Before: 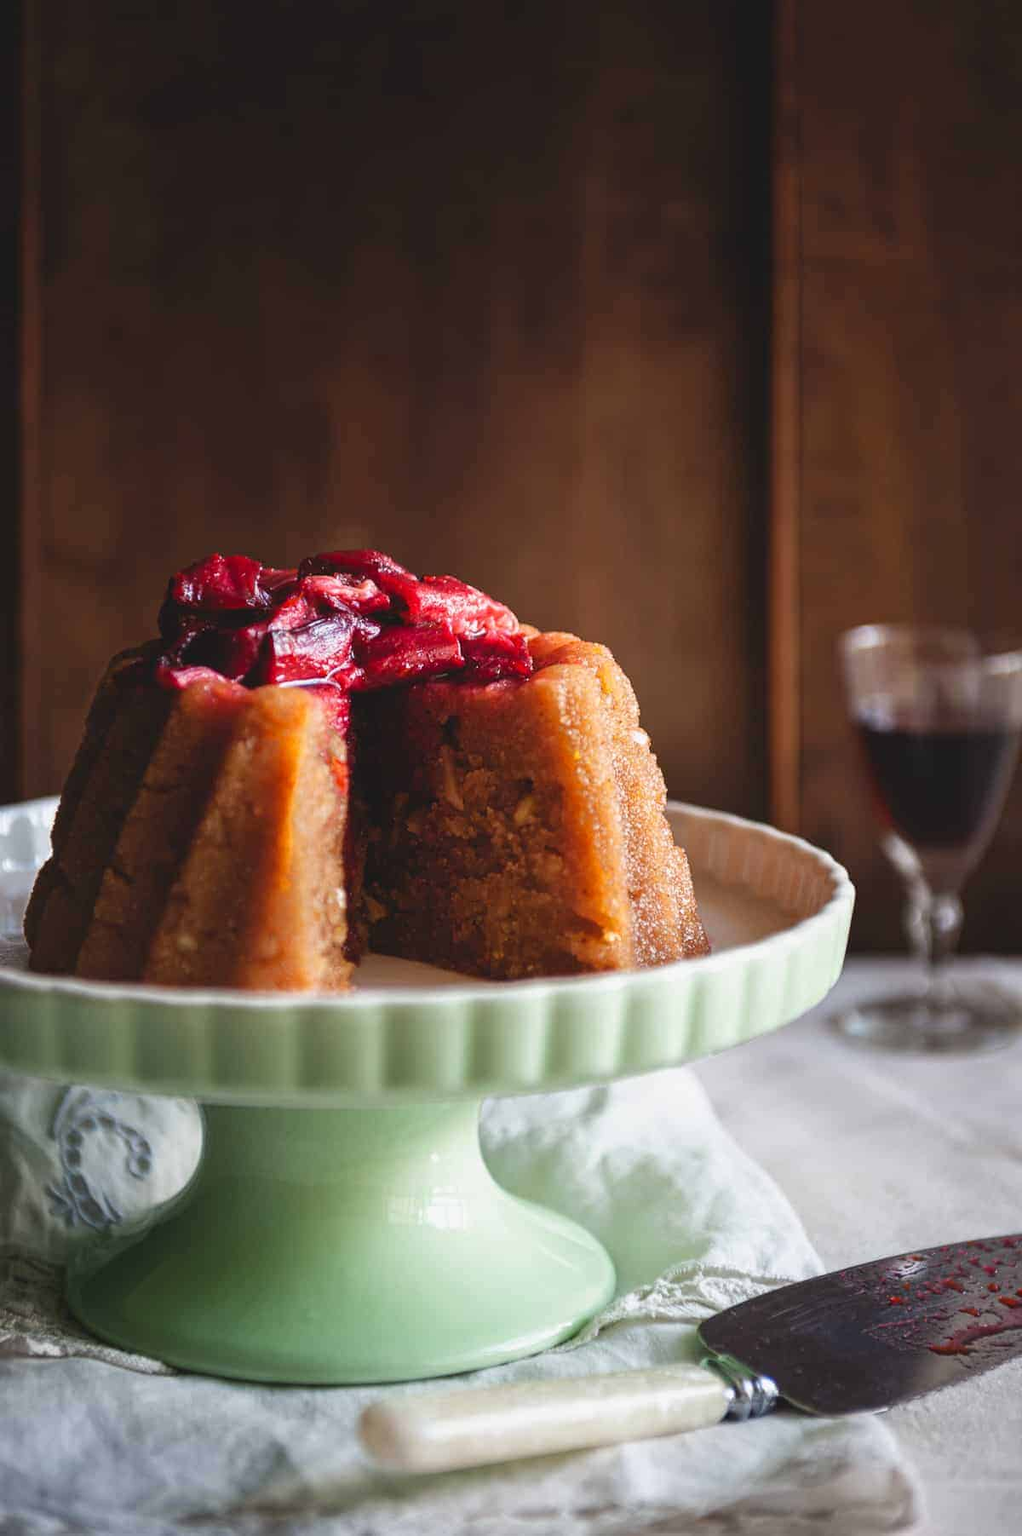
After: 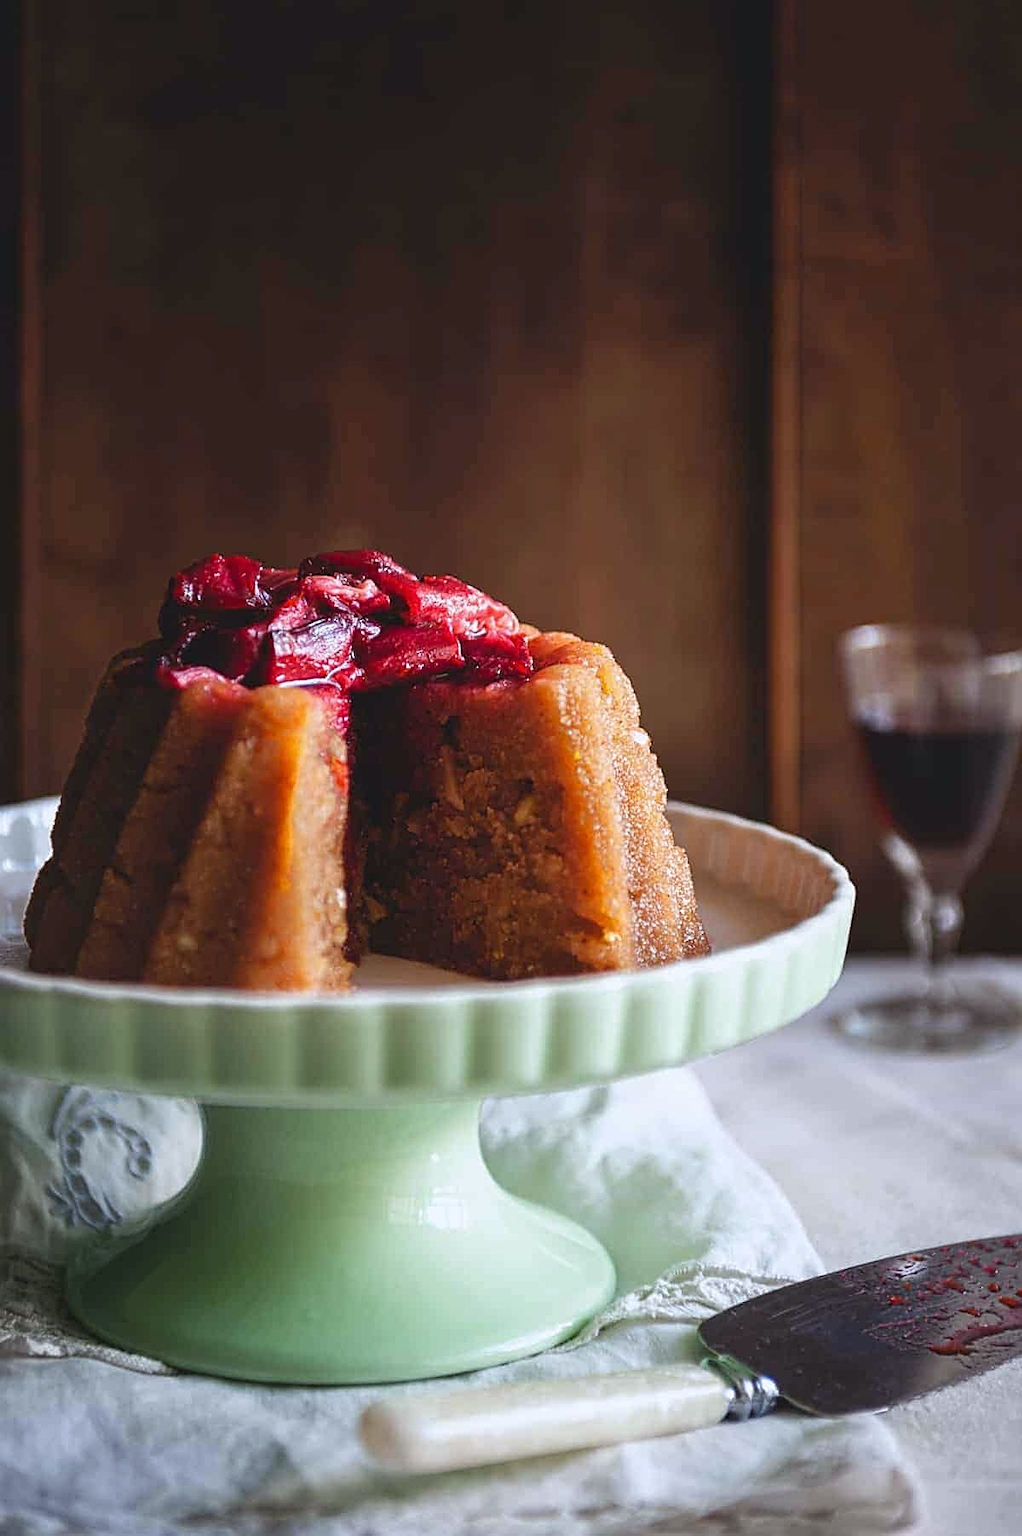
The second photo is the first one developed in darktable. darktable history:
sharpen: on, module defaults
white balance: red 0.974, blue 1.044
